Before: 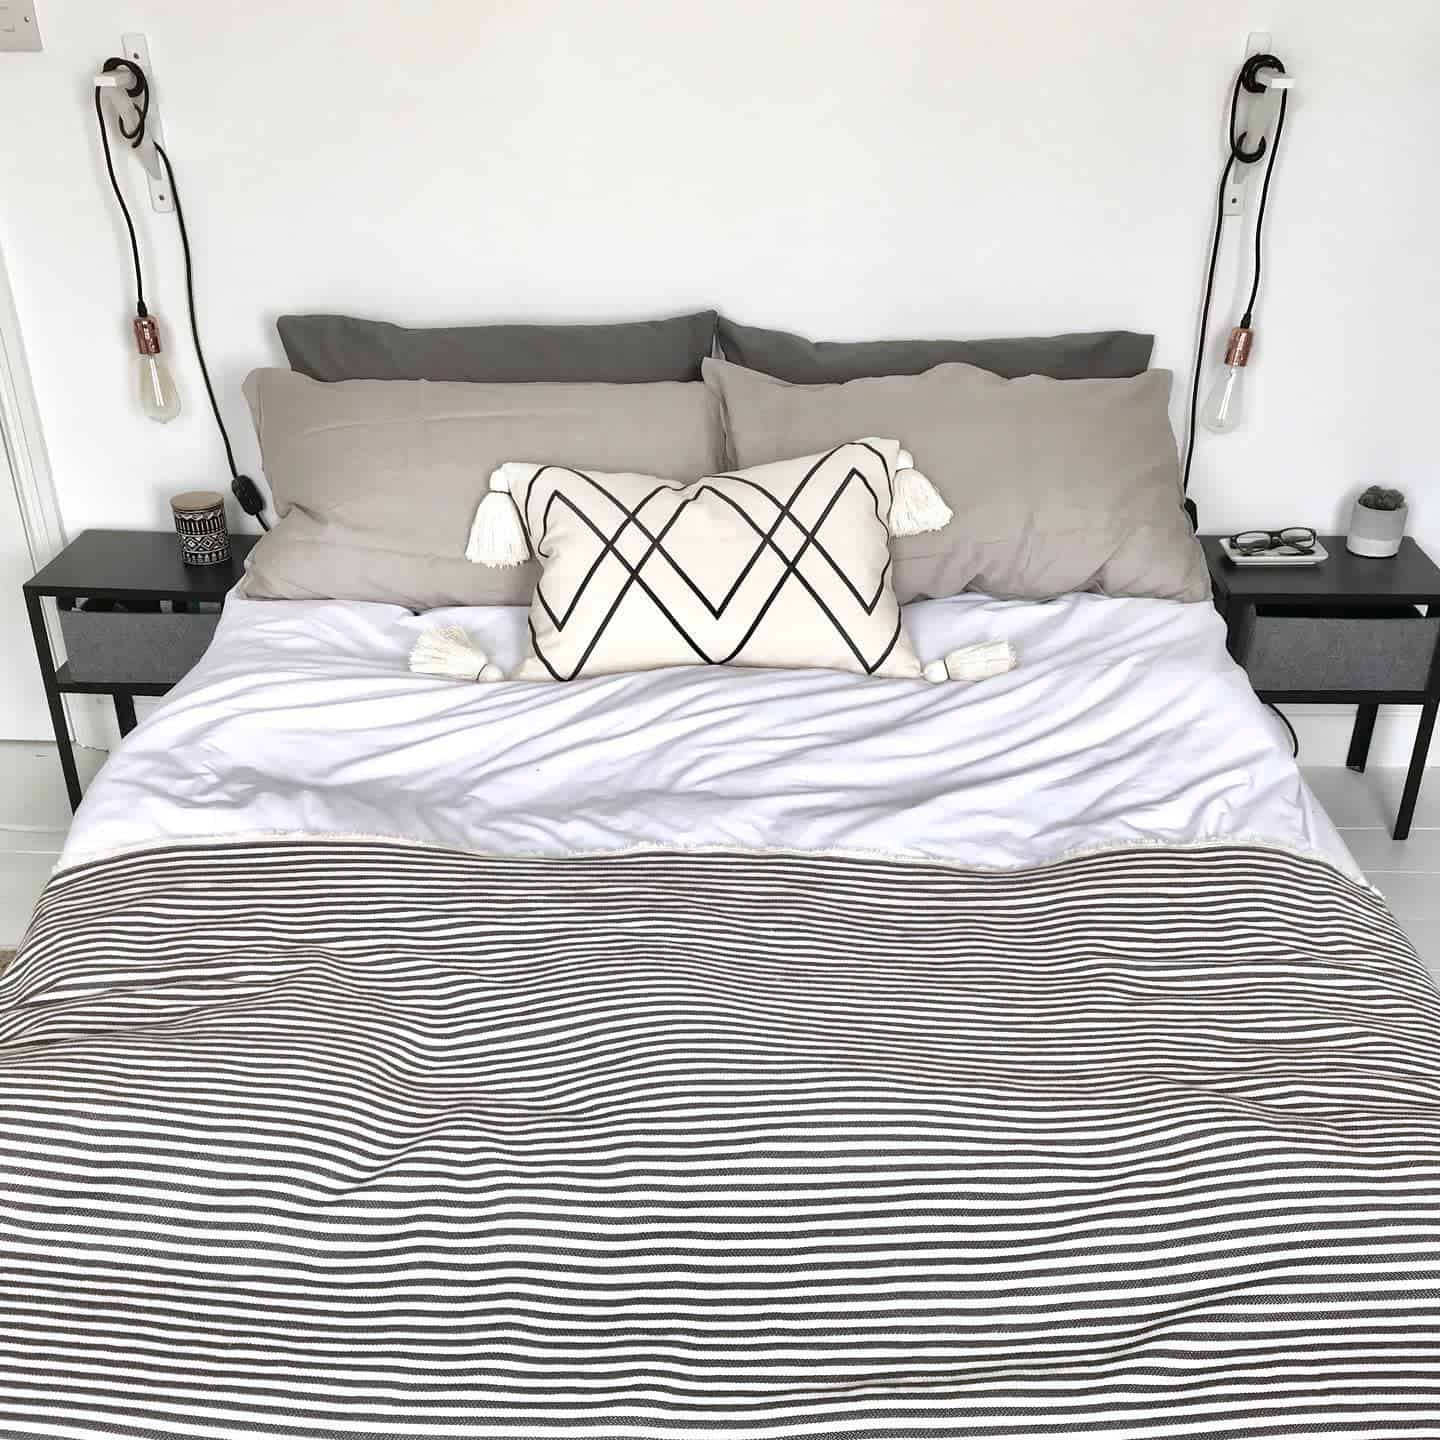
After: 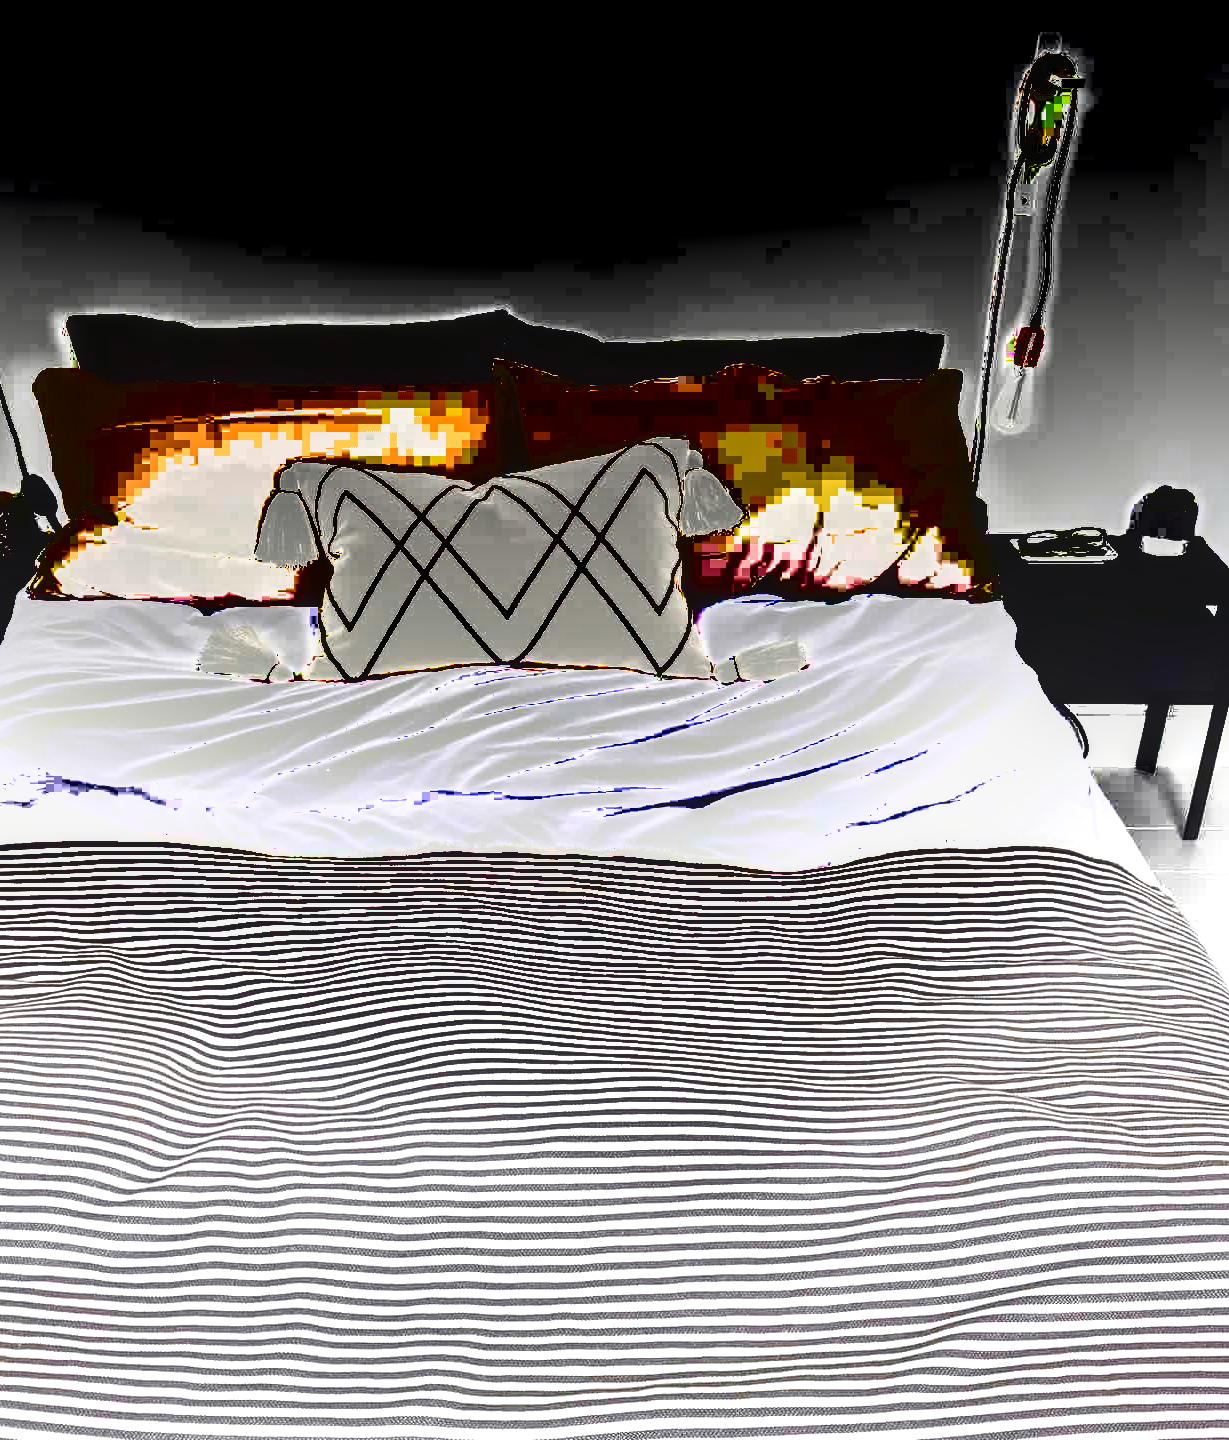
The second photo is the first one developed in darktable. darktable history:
exposure: black level correction 0, exposure 1.1 EV, compensate highlight preservation false
levels: levels [0, 0.478, 1]
color balance rgb: global vibrance -1%, saturation formula JzAzBz (2021)
local contrast: on, module defaults
shadows and highlights: radius 331.84, shadows 53.55, highlights -100, compress 94.63%, highlights color adjustment 73.23%, soften with gaussian
color balance: gamma [0.9, 0.988, 0.975, 1.025], gain [1.05, 1, 1, 1]
crop and rotate: left 14.584%
